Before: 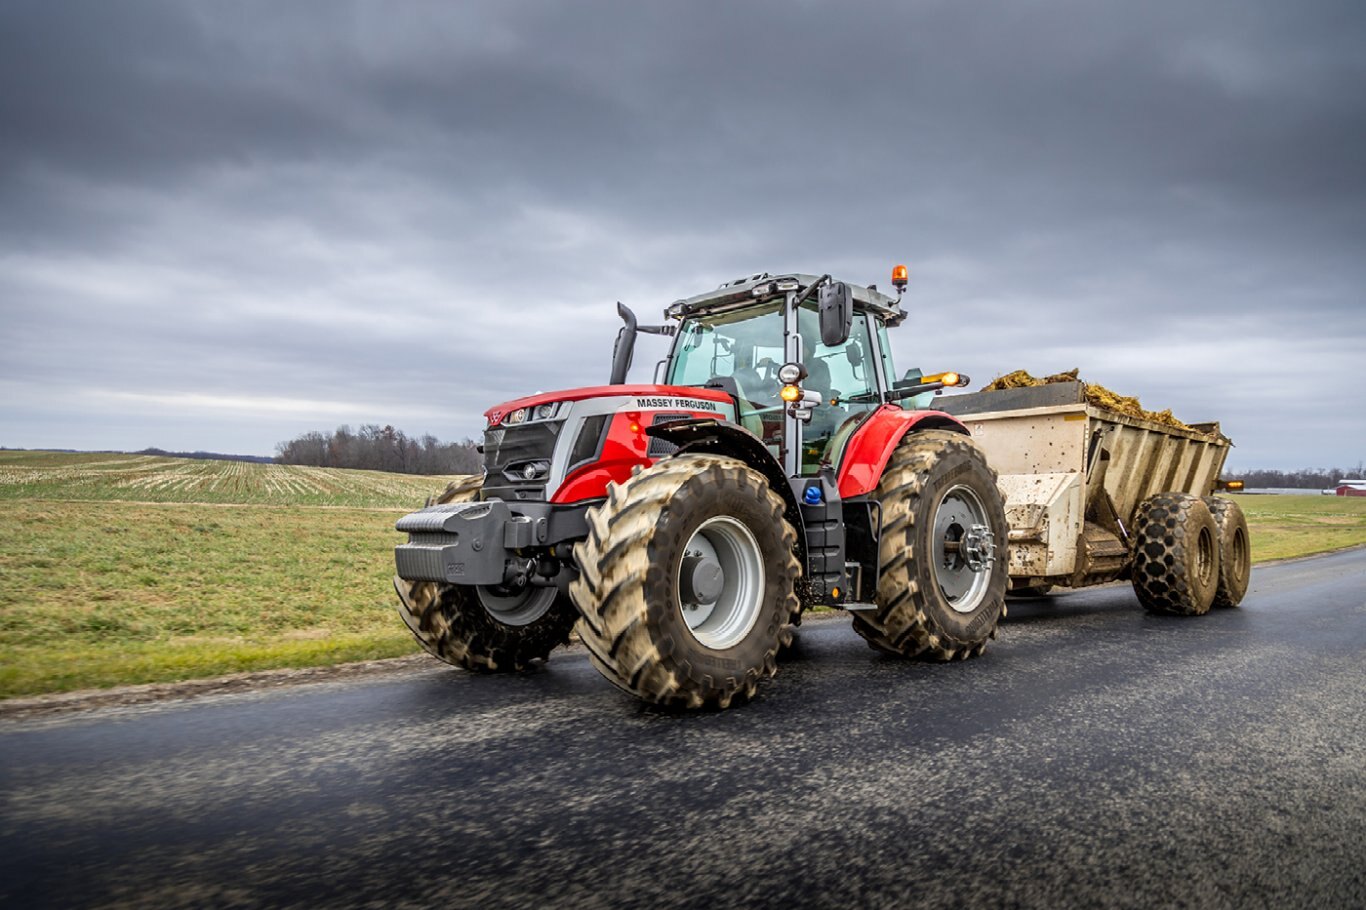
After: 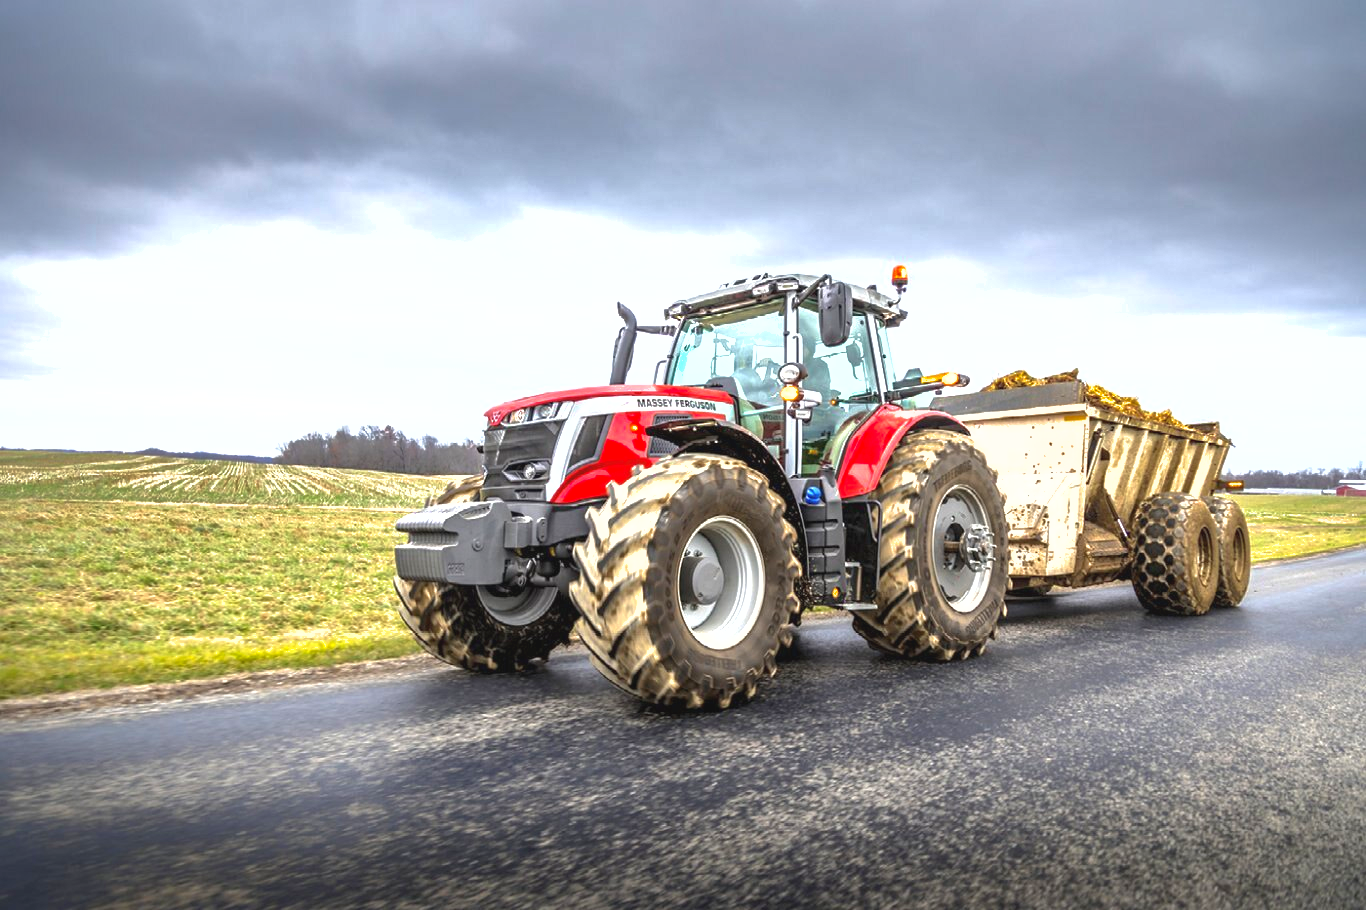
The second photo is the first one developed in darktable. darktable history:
exposure: black level correction -0.002, exposure 1.111 EV, compensate highlight preservation false
shadows and highlights: on, module defaults
